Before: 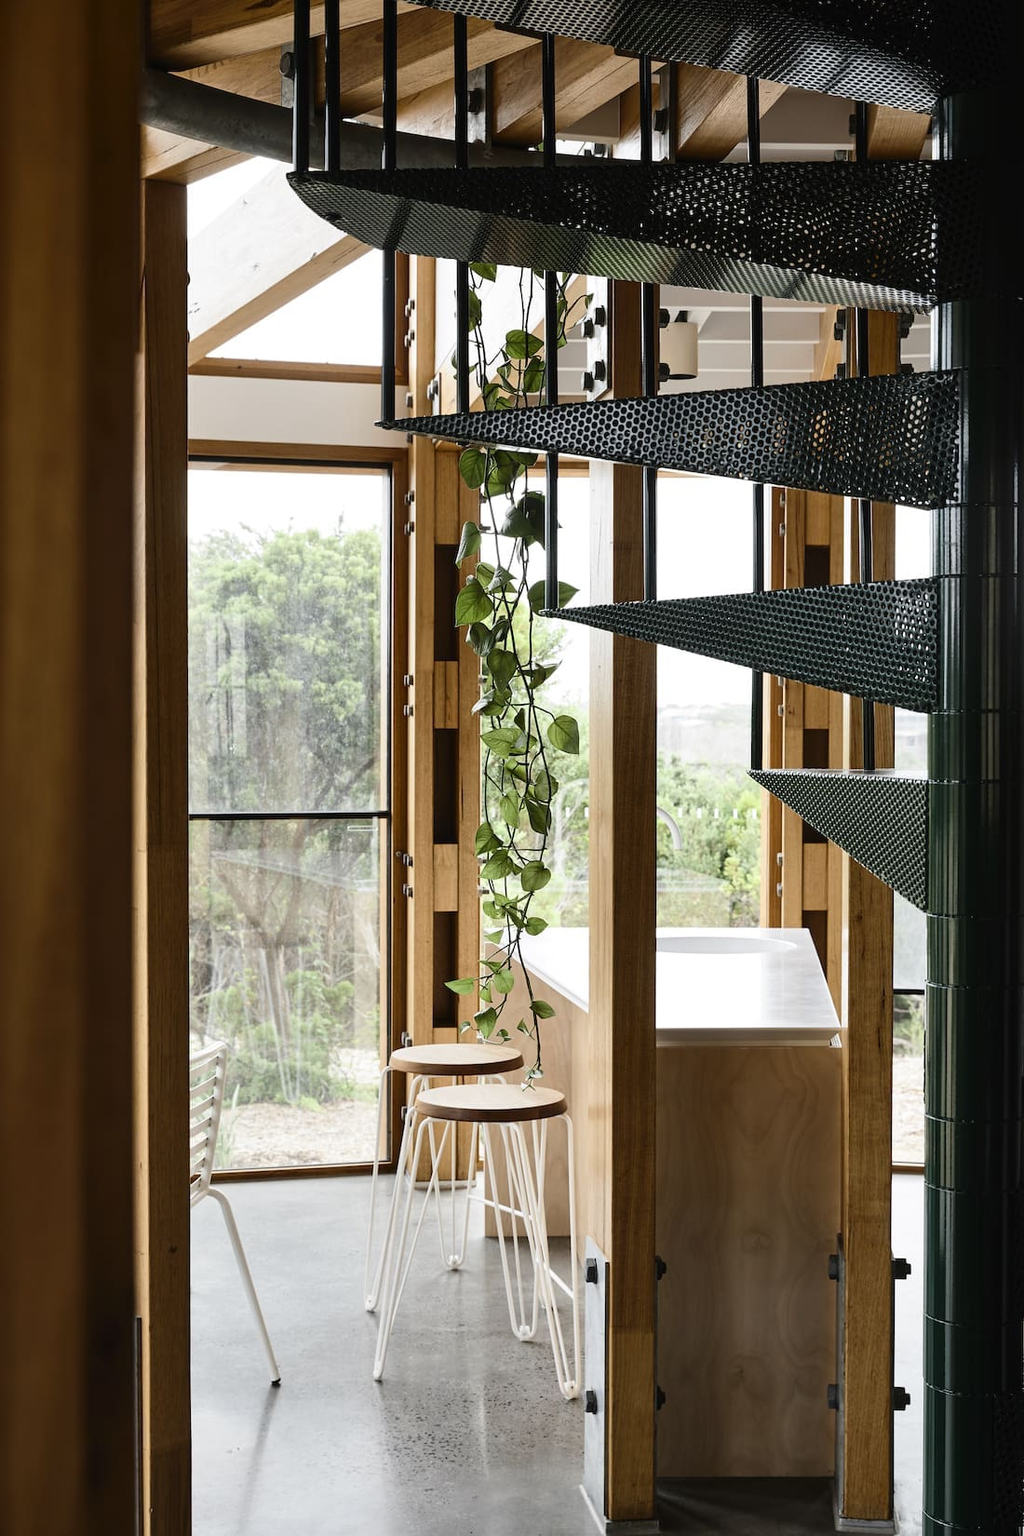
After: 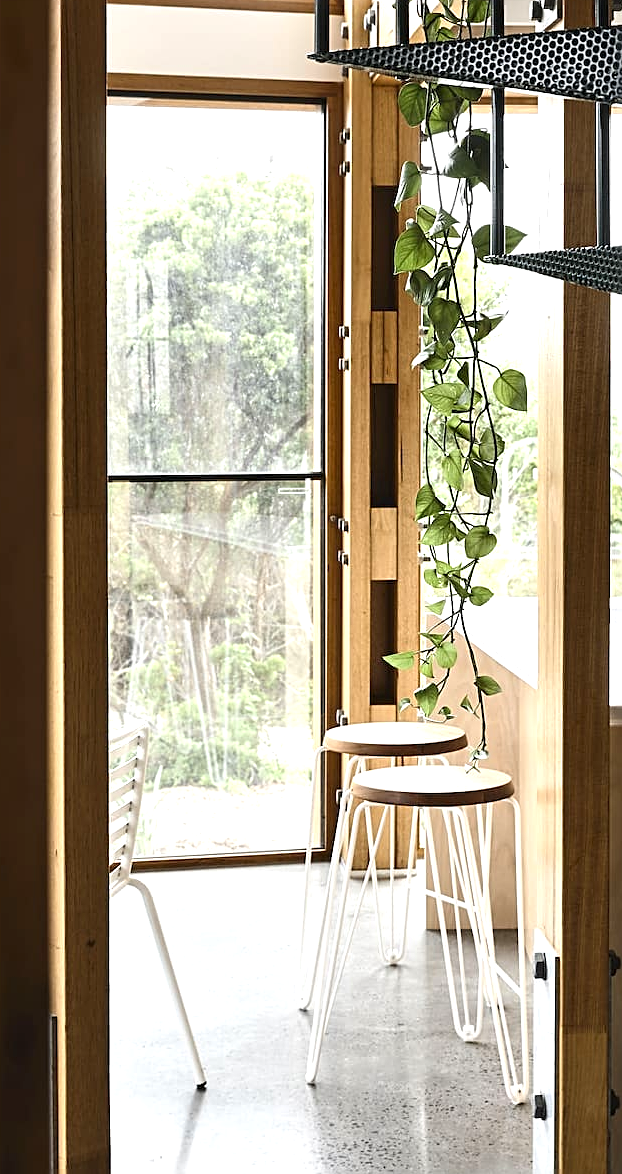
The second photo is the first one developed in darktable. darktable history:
exposure: black level correction 0, exposure 0.692 EV, compensate highlight preservation false
crop: left 8.653%, top 24.227%, right 34.771%, bottom 4.583%
sharpen: on, module defaults
